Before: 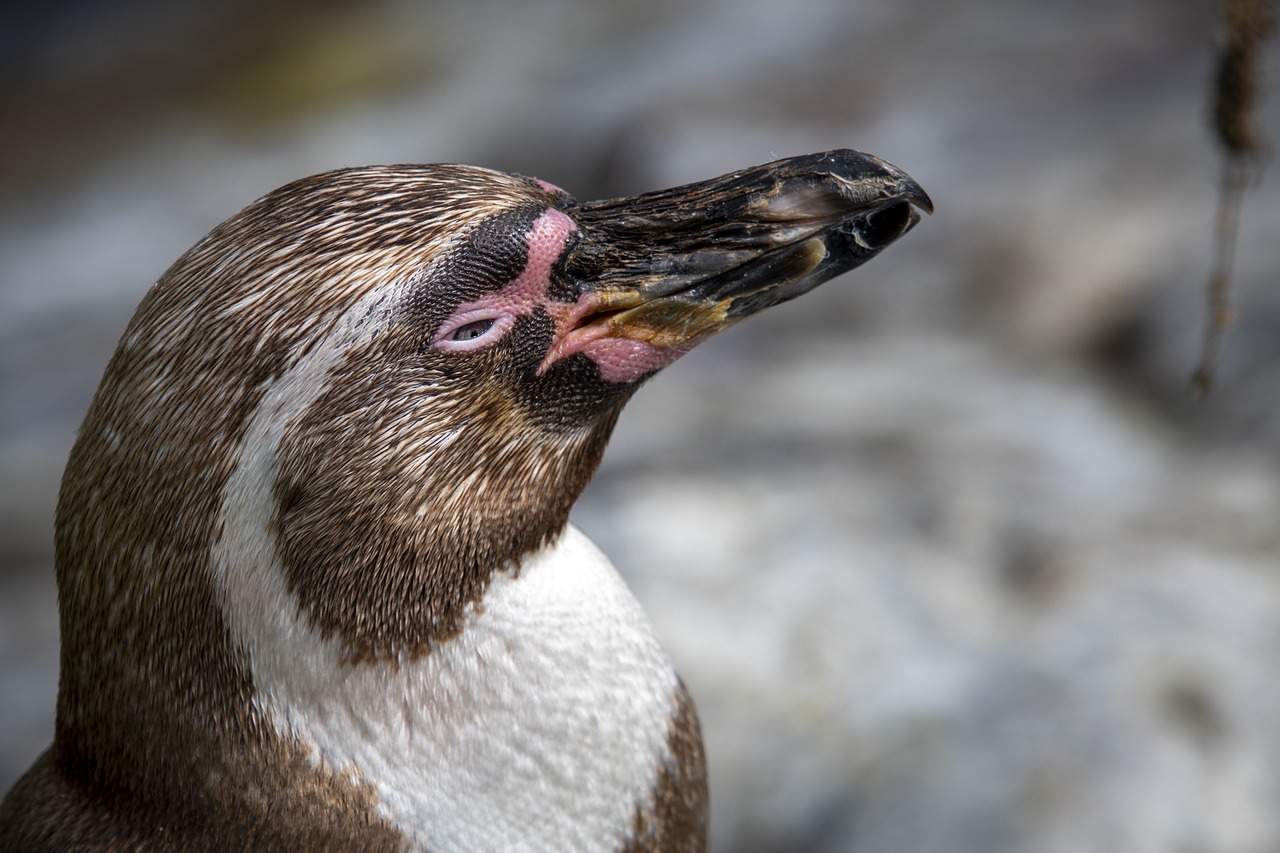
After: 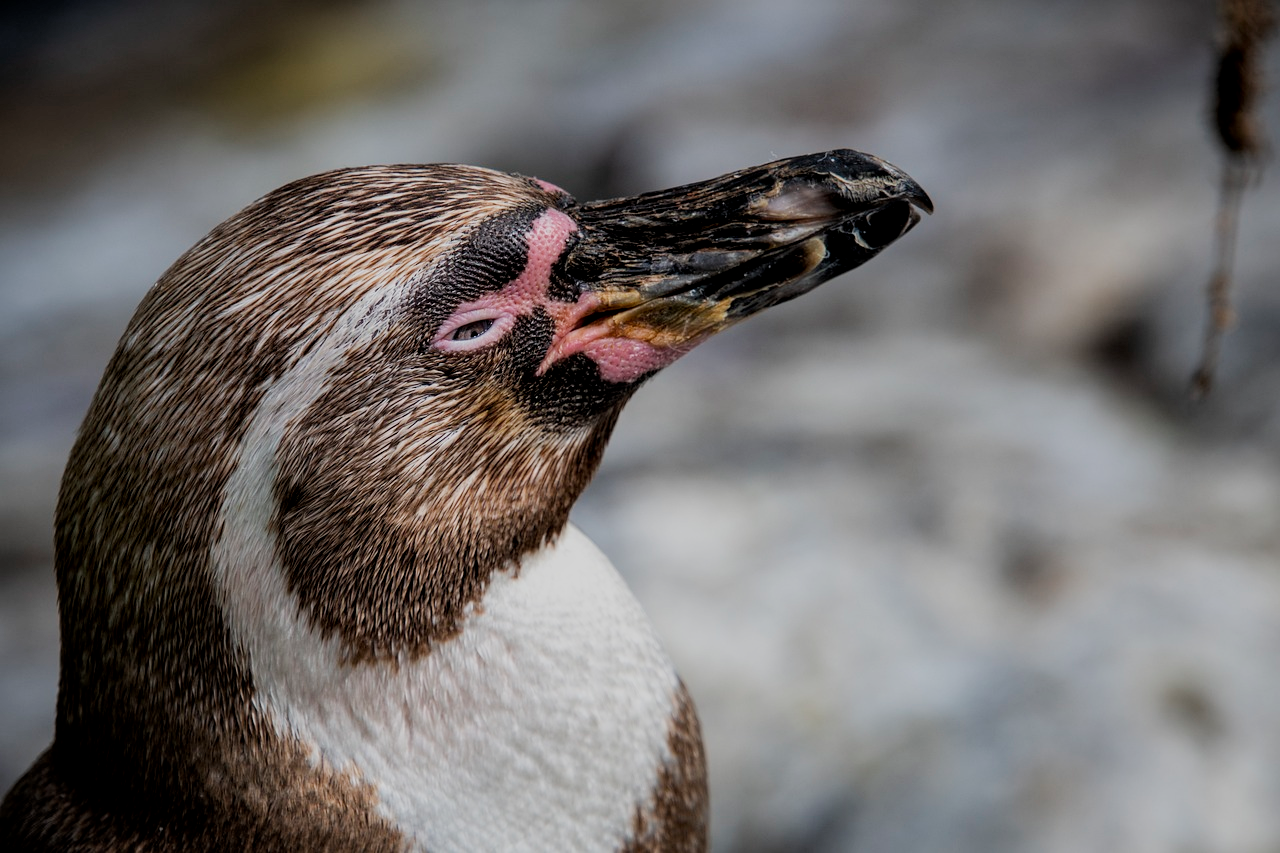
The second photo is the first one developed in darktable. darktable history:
filmic rgb: black relative exposure -8.54 EV, white relative exposure 5.52 EV, hardness 3.39, contrast 1.016
local contrast: highlights 100%, shadows 100%, detail 120%, midtone range 0.2
